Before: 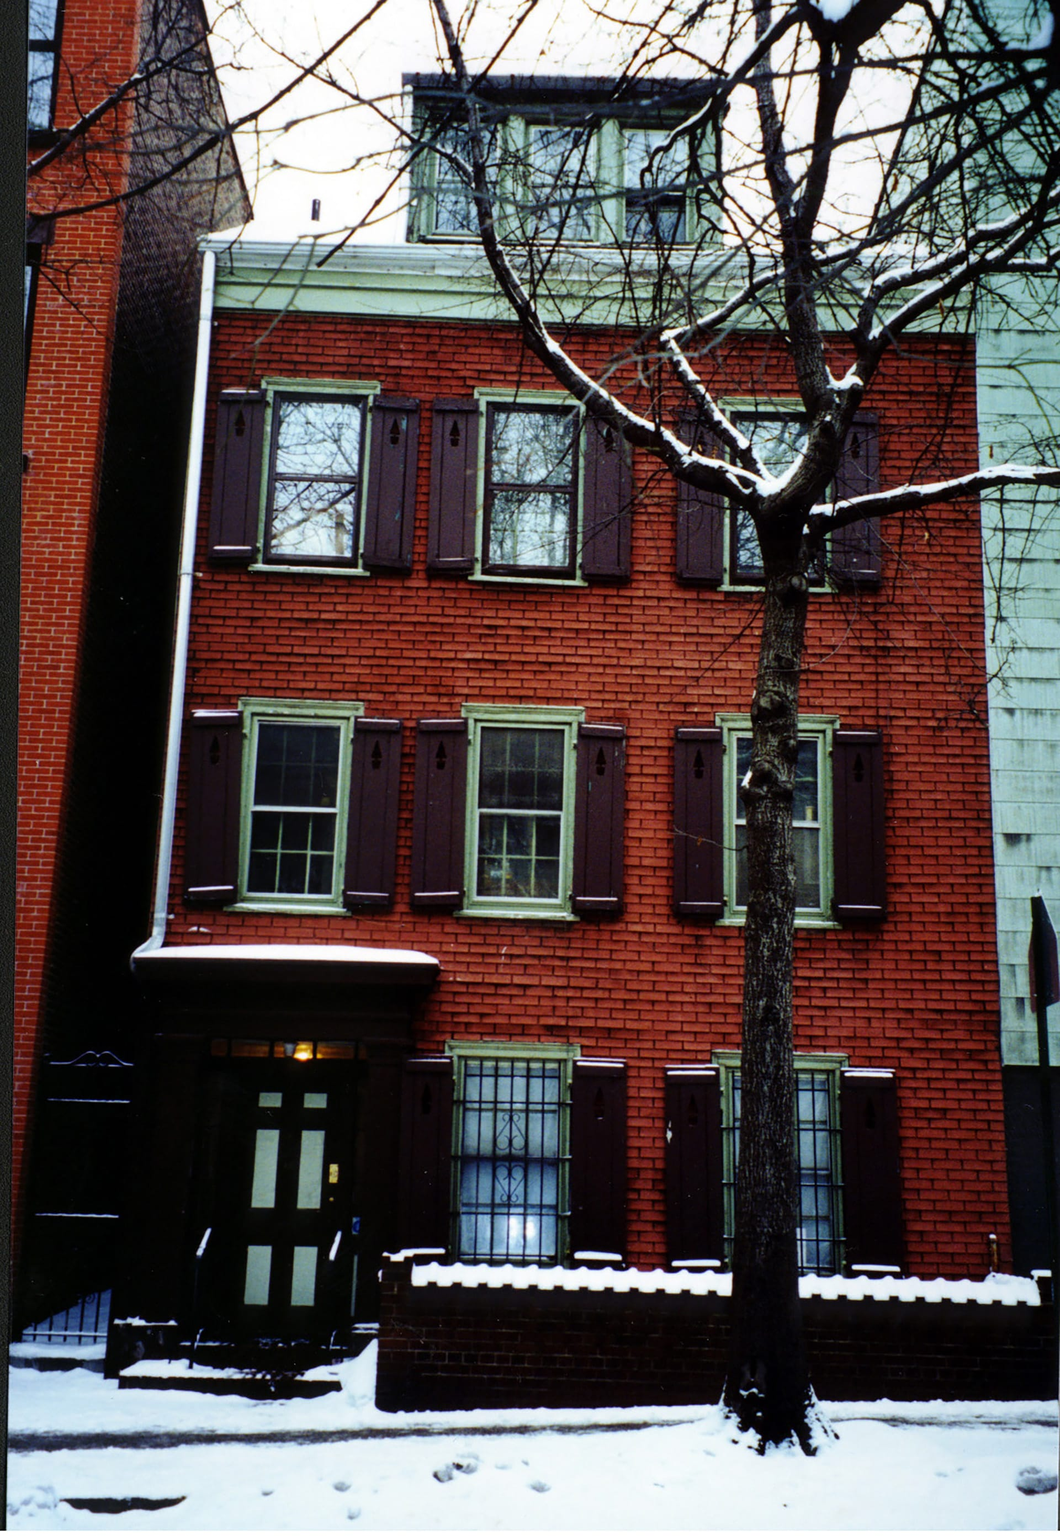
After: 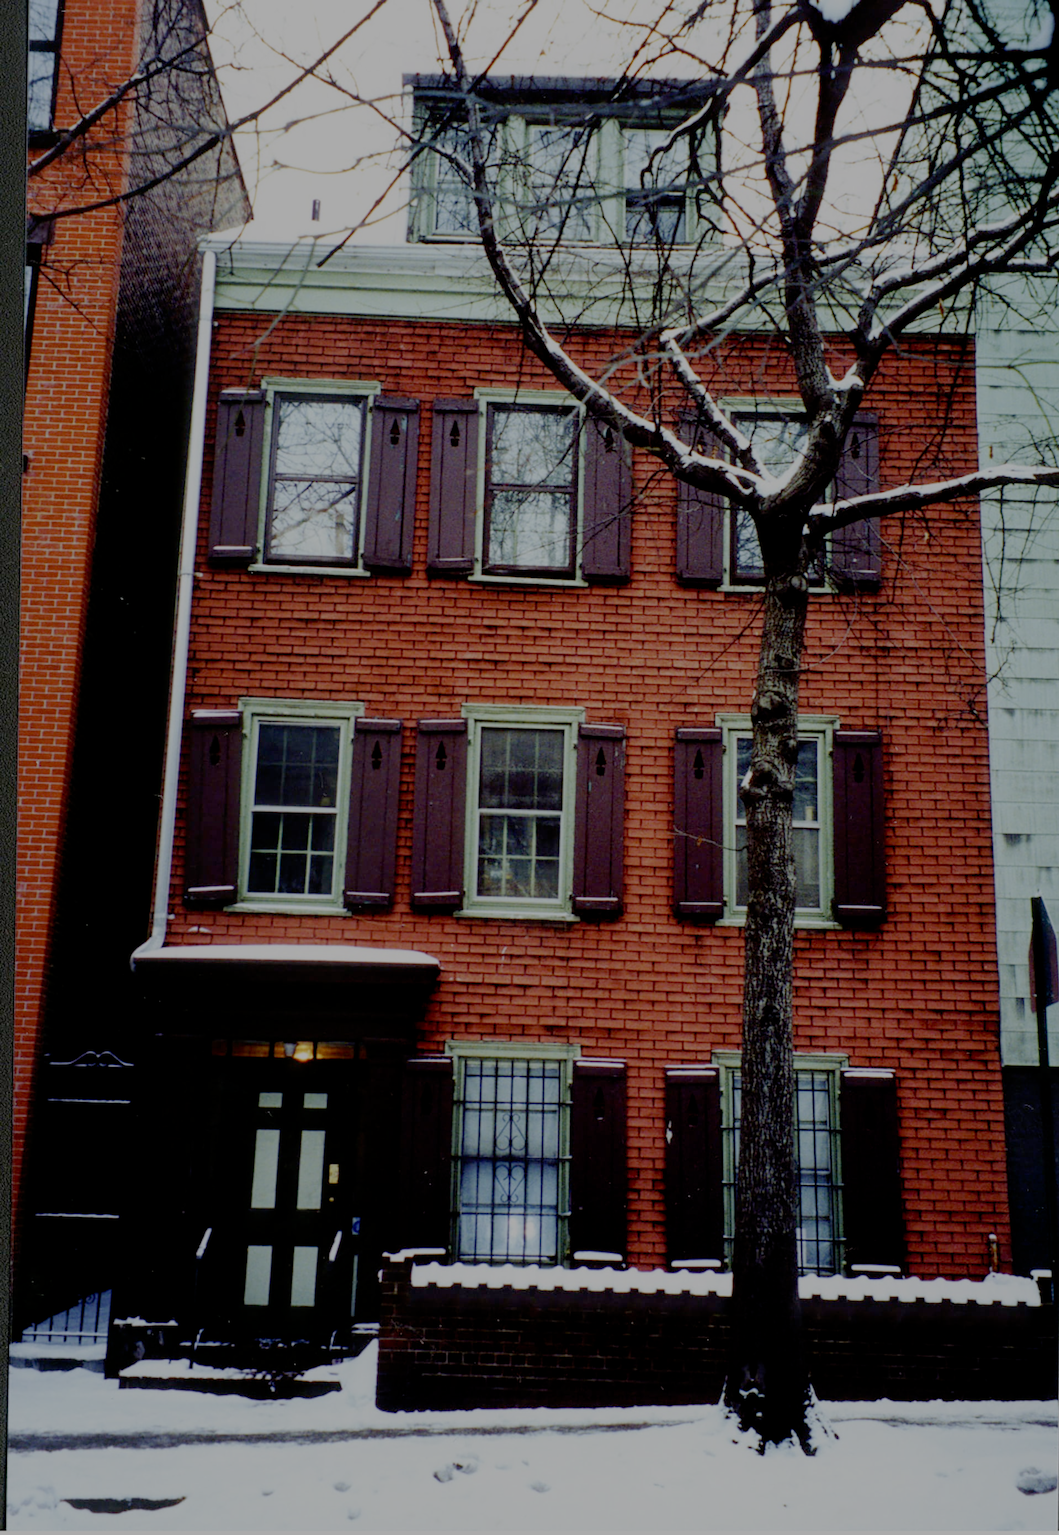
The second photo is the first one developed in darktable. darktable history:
filmic rgb: black relative exposure -7.99 EV, white relative exposure 8.06 EV, target black luminance 0%, hardness 2.43, latitude 75.96%, contrast 0.571, shadows ↔ highlights balance 0%, preserve chrominance no, color science v5 (2021), contrast in shadows safe, contrast in highlights safe
